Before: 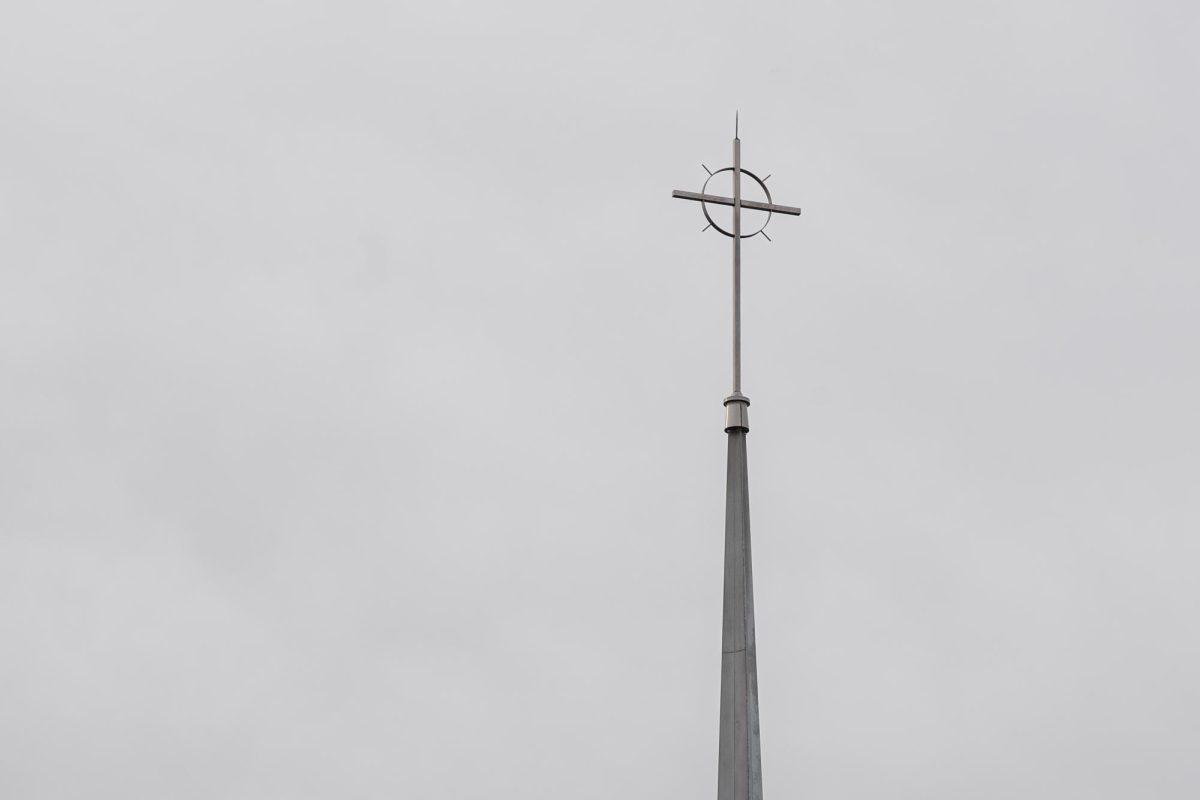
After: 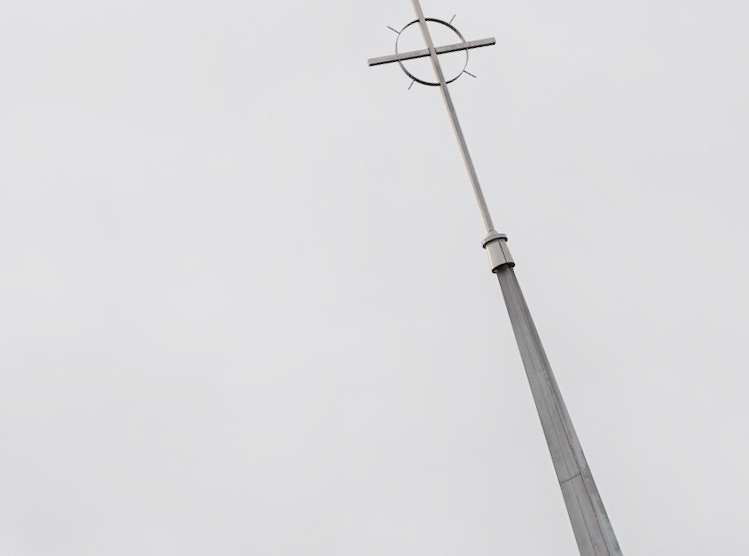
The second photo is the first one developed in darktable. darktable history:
shadows and highlights: shadows -23.35, highlights 44.23, soften with gaussian
crop and rotate: angle 18.3°, left 6.921%, right 4.306%, bottom 1.142%
